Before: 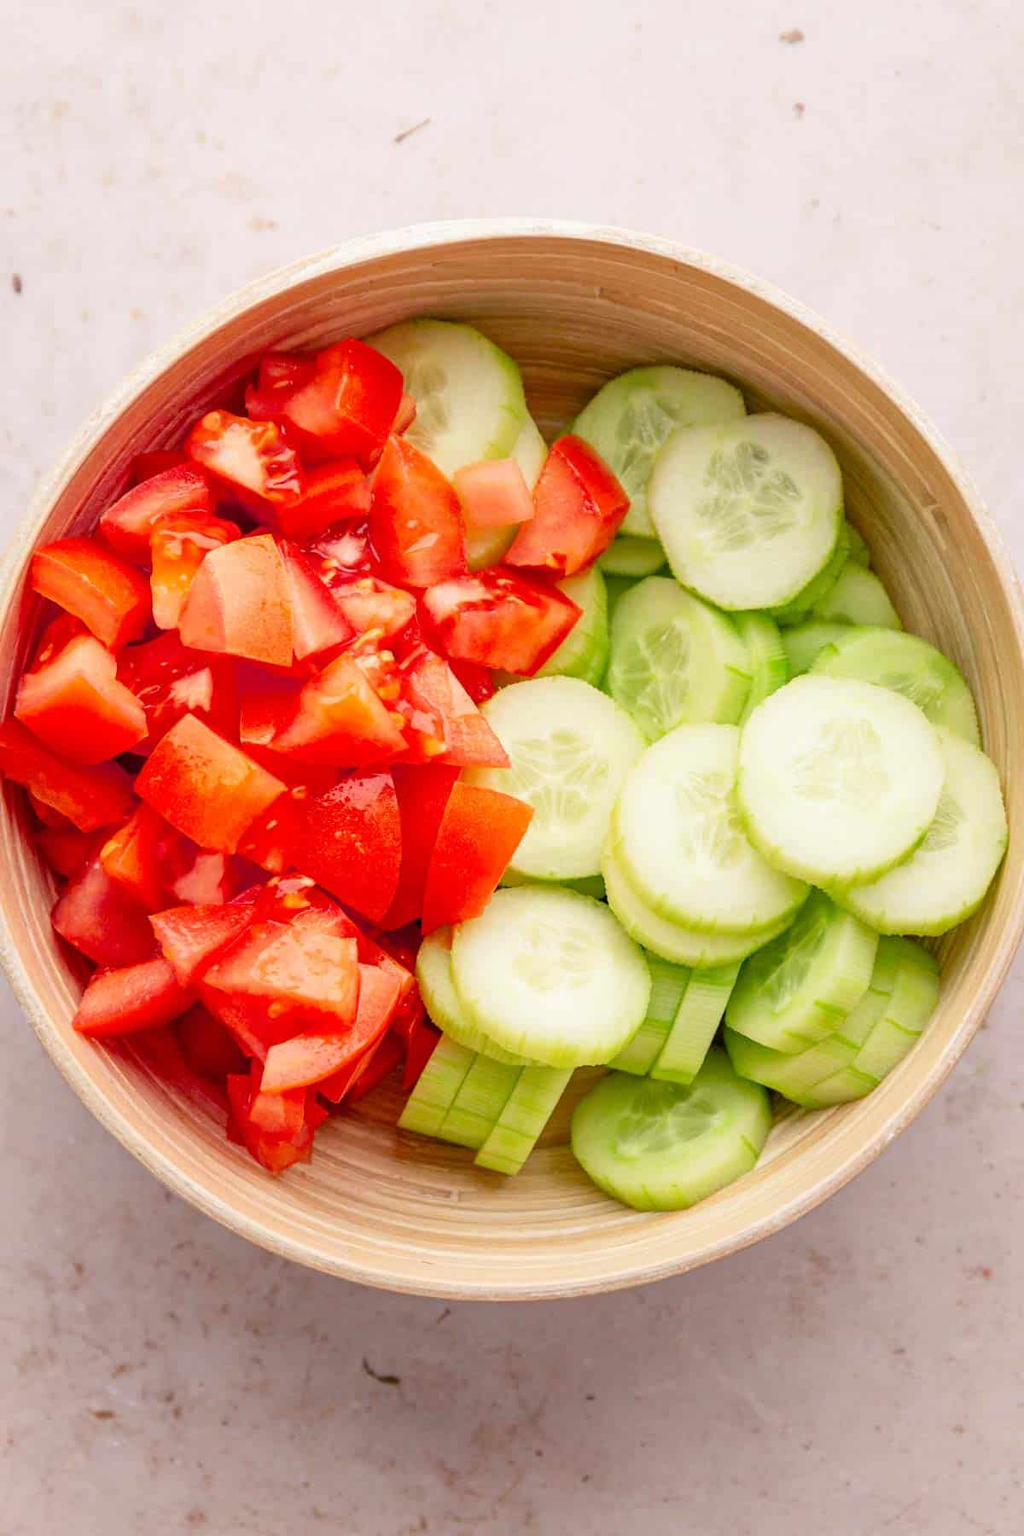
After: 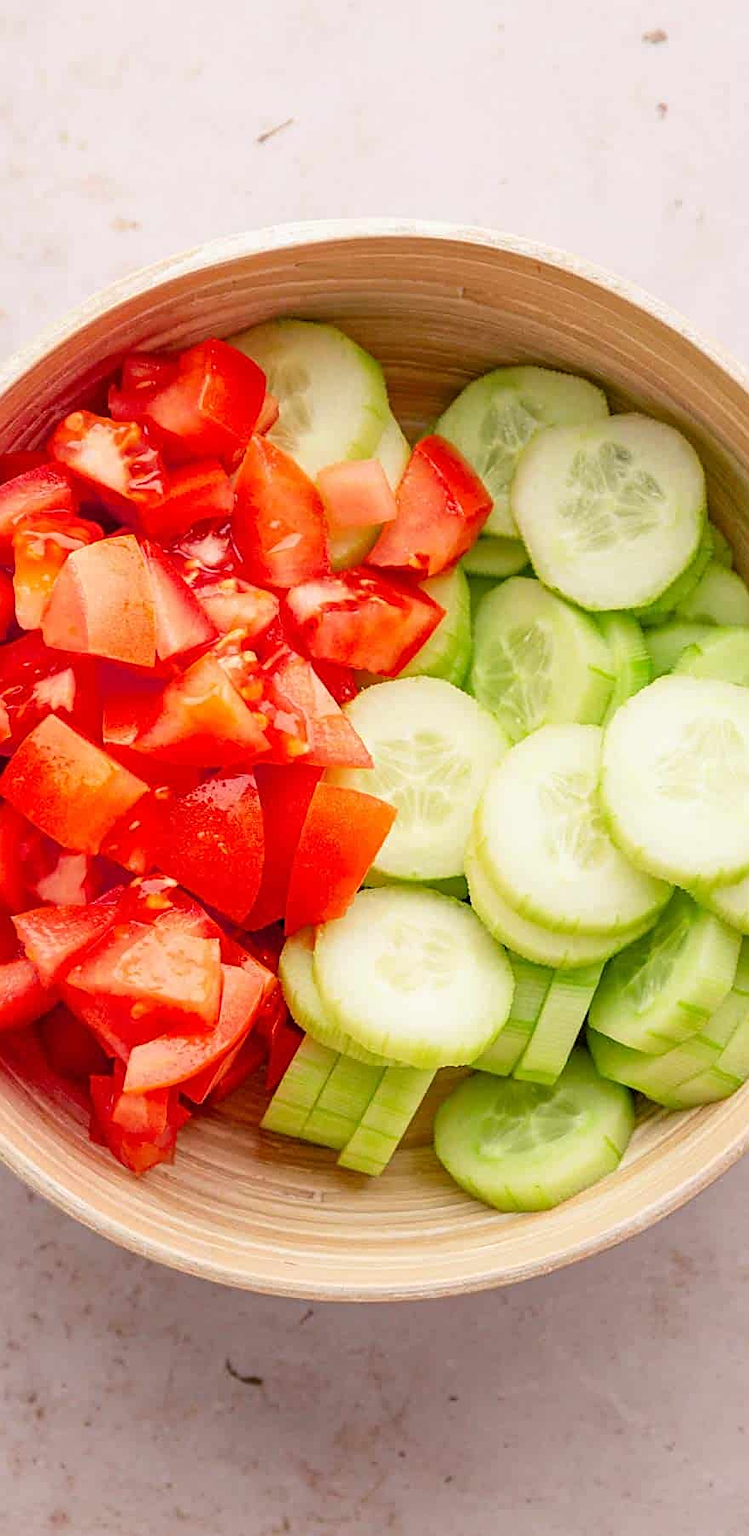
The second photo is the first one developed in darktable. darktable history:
sharpen: on, module defaults
crop: left 13.443%, right 13.31%
